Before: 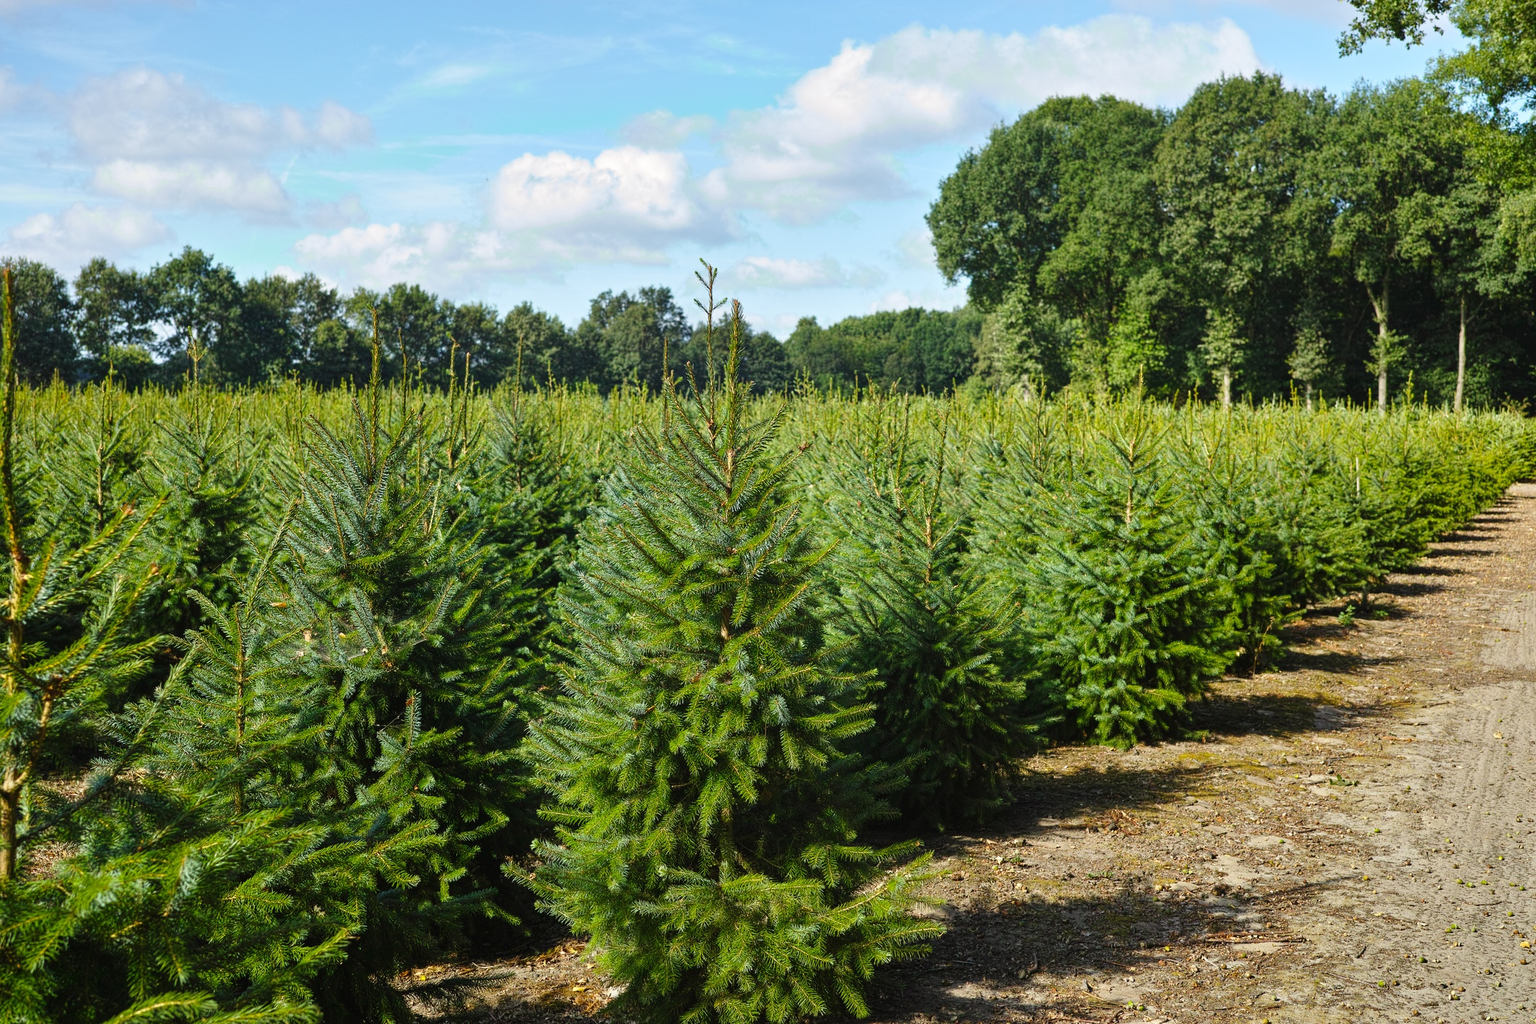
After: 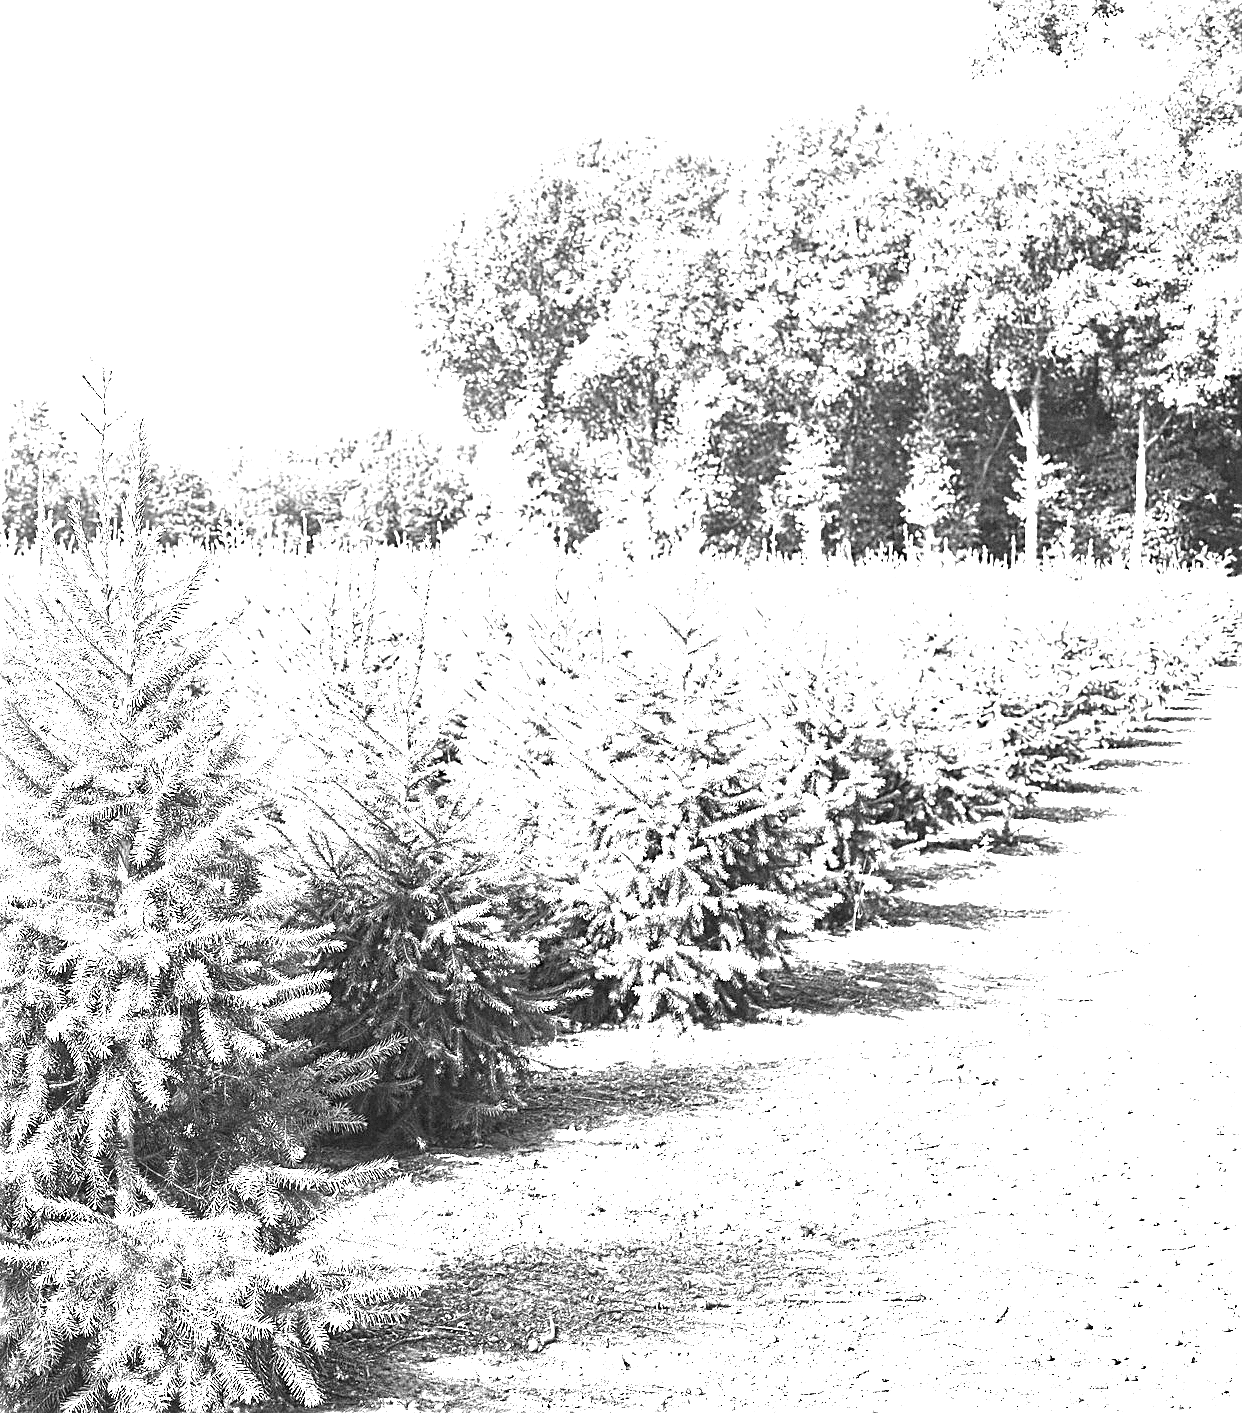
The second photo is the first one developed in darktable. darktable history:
color contrast: green-magenta contrast 0, blue-yellow contrast 0
crop: left 41.402%
sharpen: on, module defaults
white balance: red 8, blue 8
